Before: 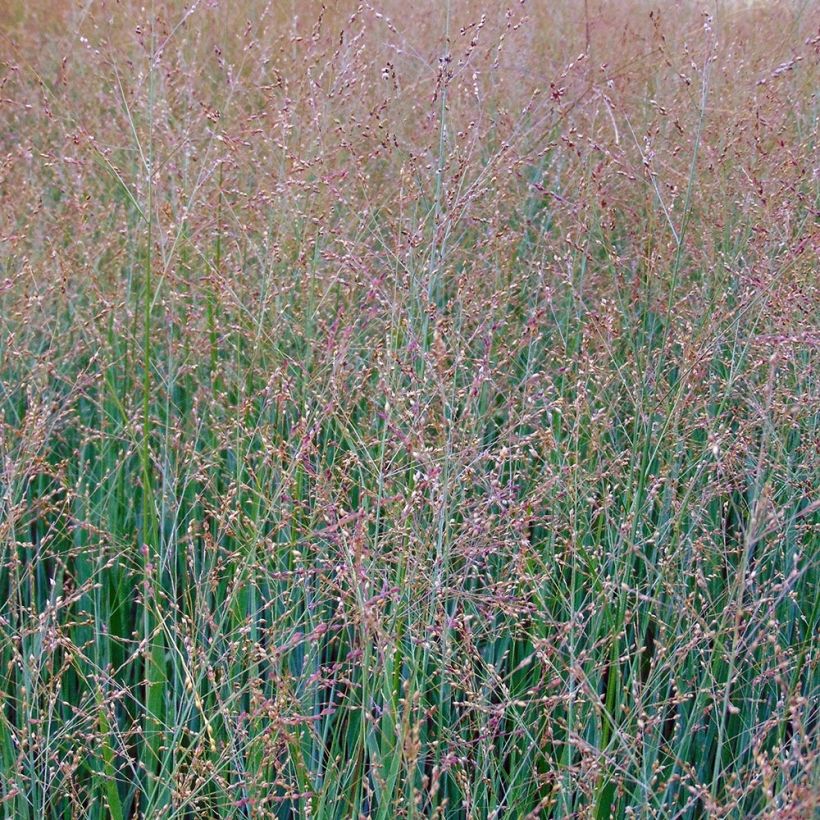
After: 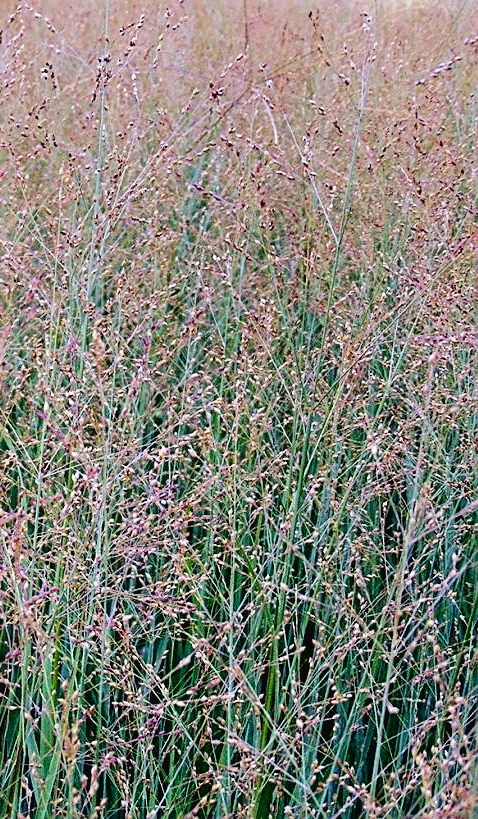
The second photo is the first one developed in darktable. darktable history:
crop: left 41.673%
exposure: black level correction 0.01, exposure 0.017 EV, compensate highlight preservation false
filmic rgb: black relative exposure -4.91 EV, white relative exposure 2.84 EV, hardness 3.7
tone curve: curves: ch0 [(0, 0.024) (0.049, 0.038) (0.176, 0.162) (0.33, 0.331) (0.432, 0.475) (0.601, 0.665) (0.843, 0.876) (1, 1)]; ch1 [(0, 0) (0.339, 0.358) (0.445, 0.439) (0.476, 0.47) (0.504, 0.504) (0.53, 0.511) (0.557, 0.558) (0.627, 0.635) (0.728, 0.746) (1, 1)]; ch2 [(0, 0) (0.327, 0.324) (0.417, 0.44) (0.46, 0.453) (0.502, 0.504) (0.526, 0.52) (0.54, 0.564) (0.606, 0.626) (0.76, 0.75) (1, 1)]
sharpen: on, module defaults
